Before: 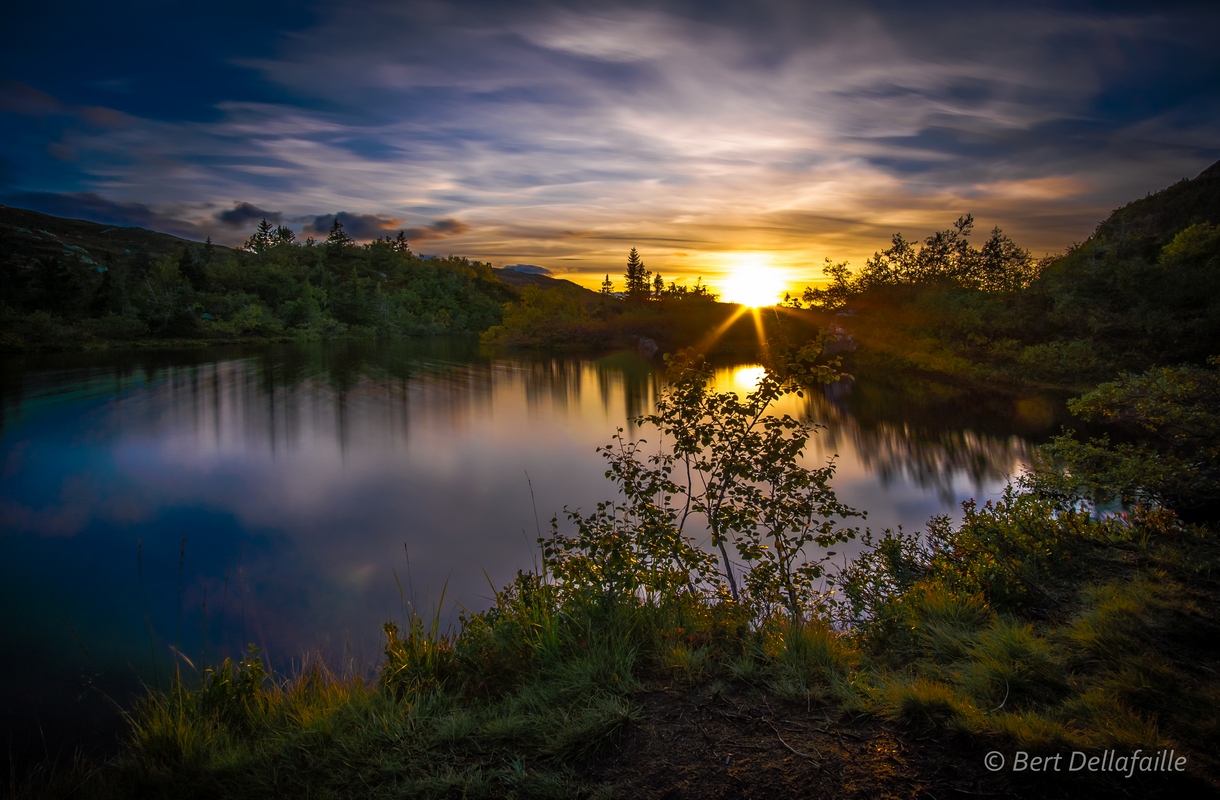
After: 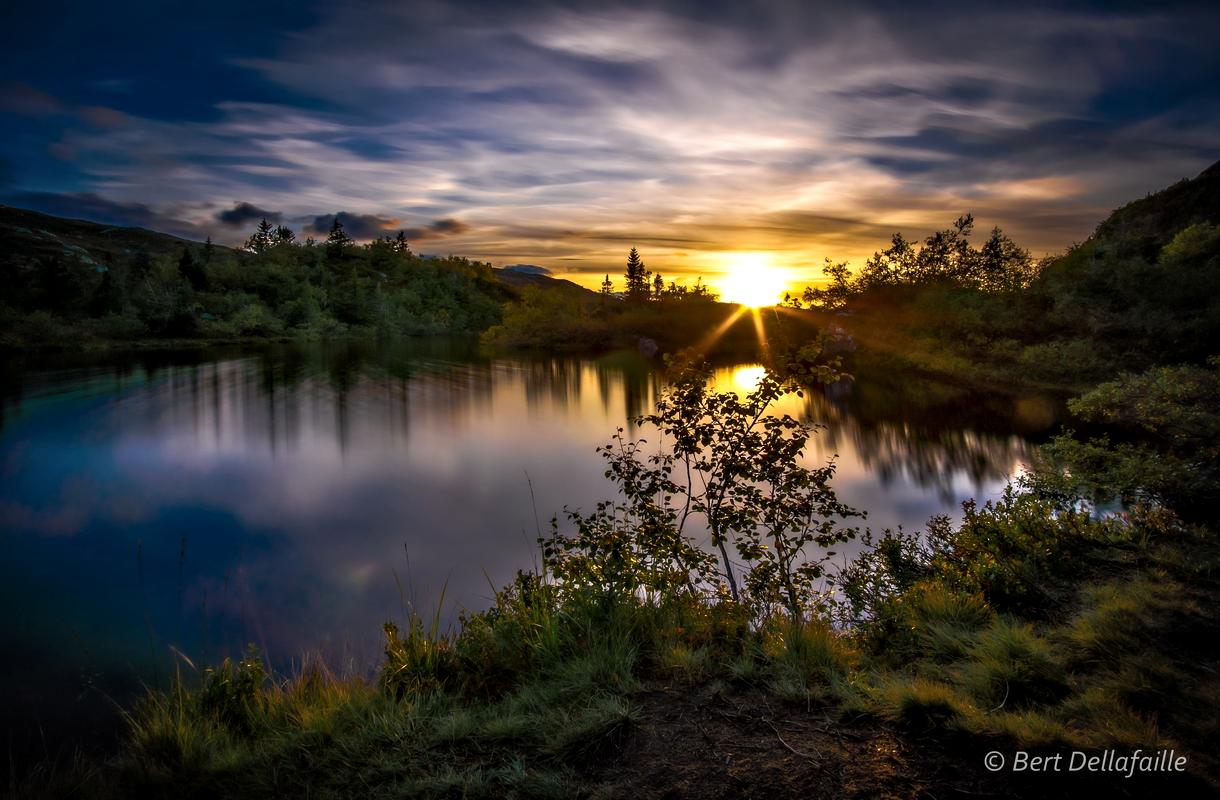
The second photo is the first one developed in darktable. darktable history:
contrast equalizer: y [[0.513, 0.565, 0.608, 0.562, 0.512, 0.5], [0.5 ×6], [0.5, 0.5, 0.5, 0.528, 0.598, 0.658], [0 ×6], [0 ×6]]
